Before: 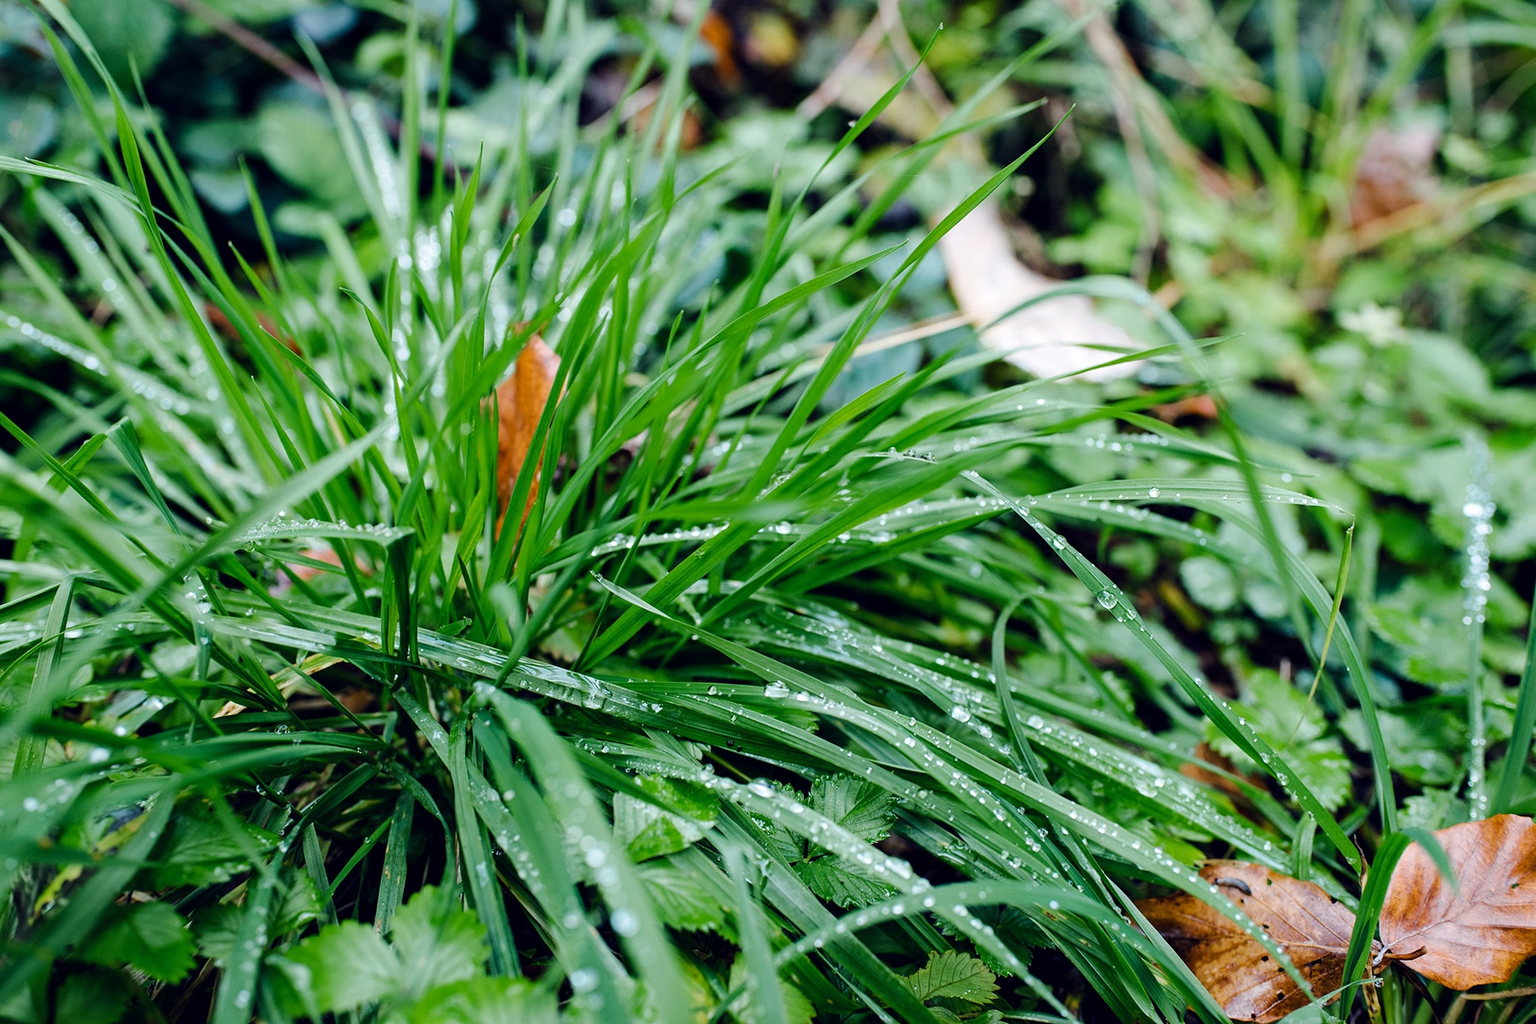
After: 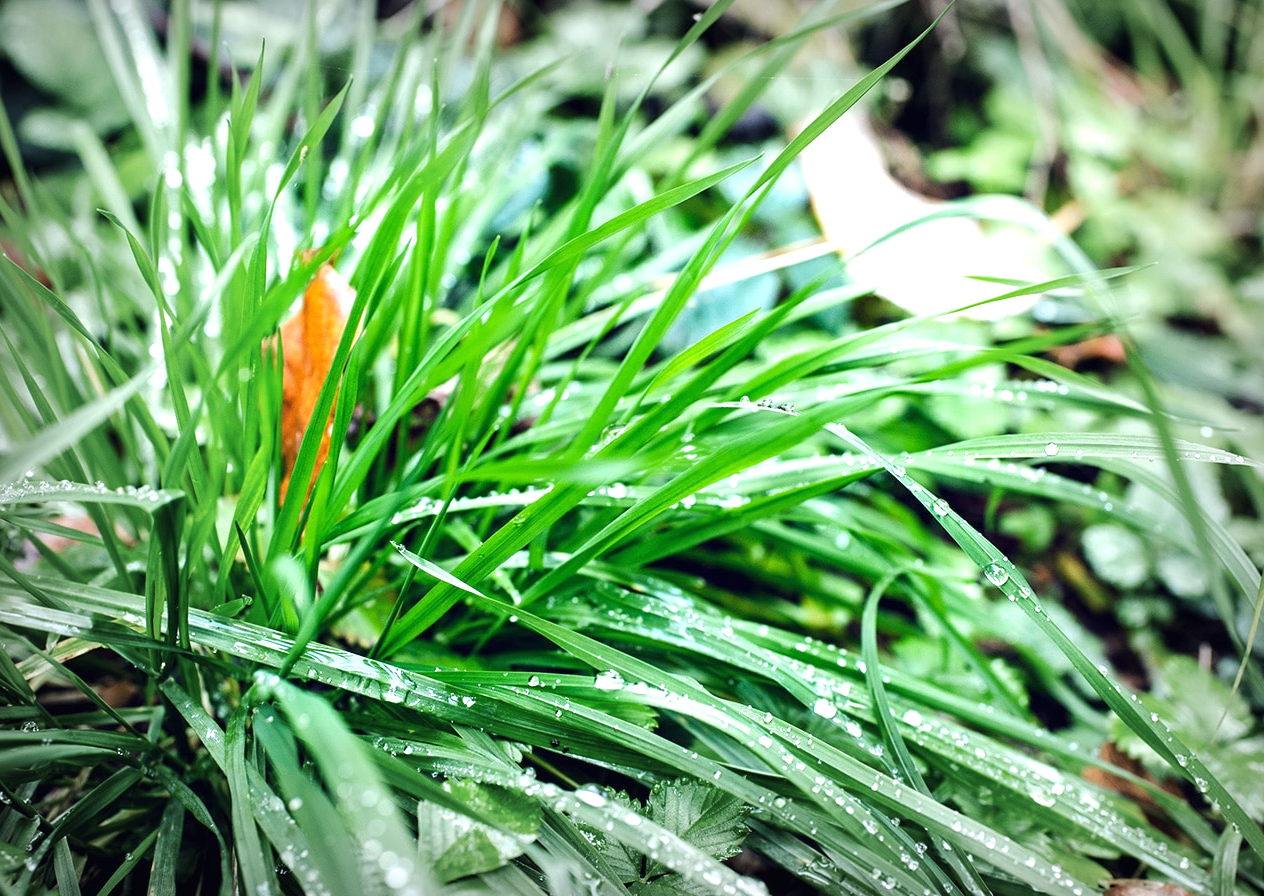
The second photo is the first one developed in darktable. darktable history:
exposure: black level correction 0, exposure 1.102 EV, compensate highlight preservation false
crop and rotate: left 16.746%, top 10.675%, right 13.006%, bottom 14.581%
vignetting: fall-off start 52.4%, automatic ratio true, width/height ratio 1.314, shape 0.21, unbound false
